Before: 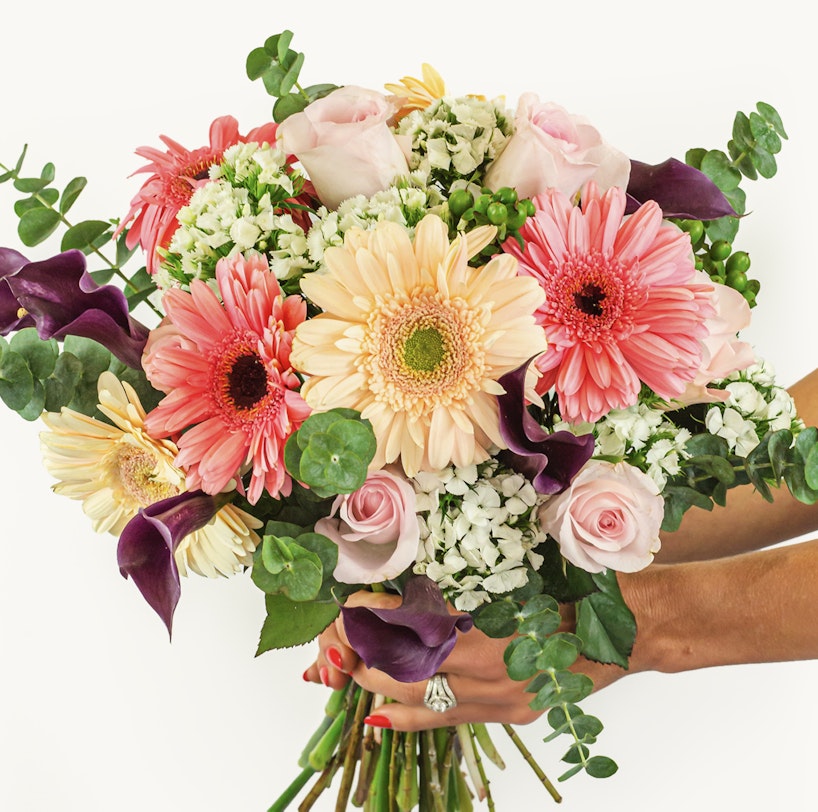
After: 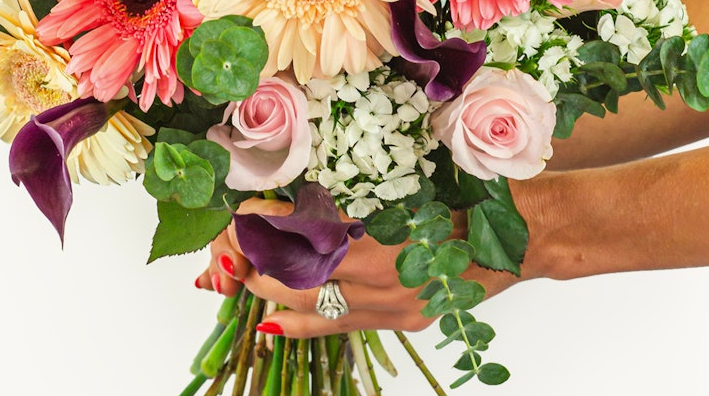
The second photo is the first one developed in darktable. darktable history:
crop and rotate: left 13.309%, top 48.417%, bottom 2.723%
